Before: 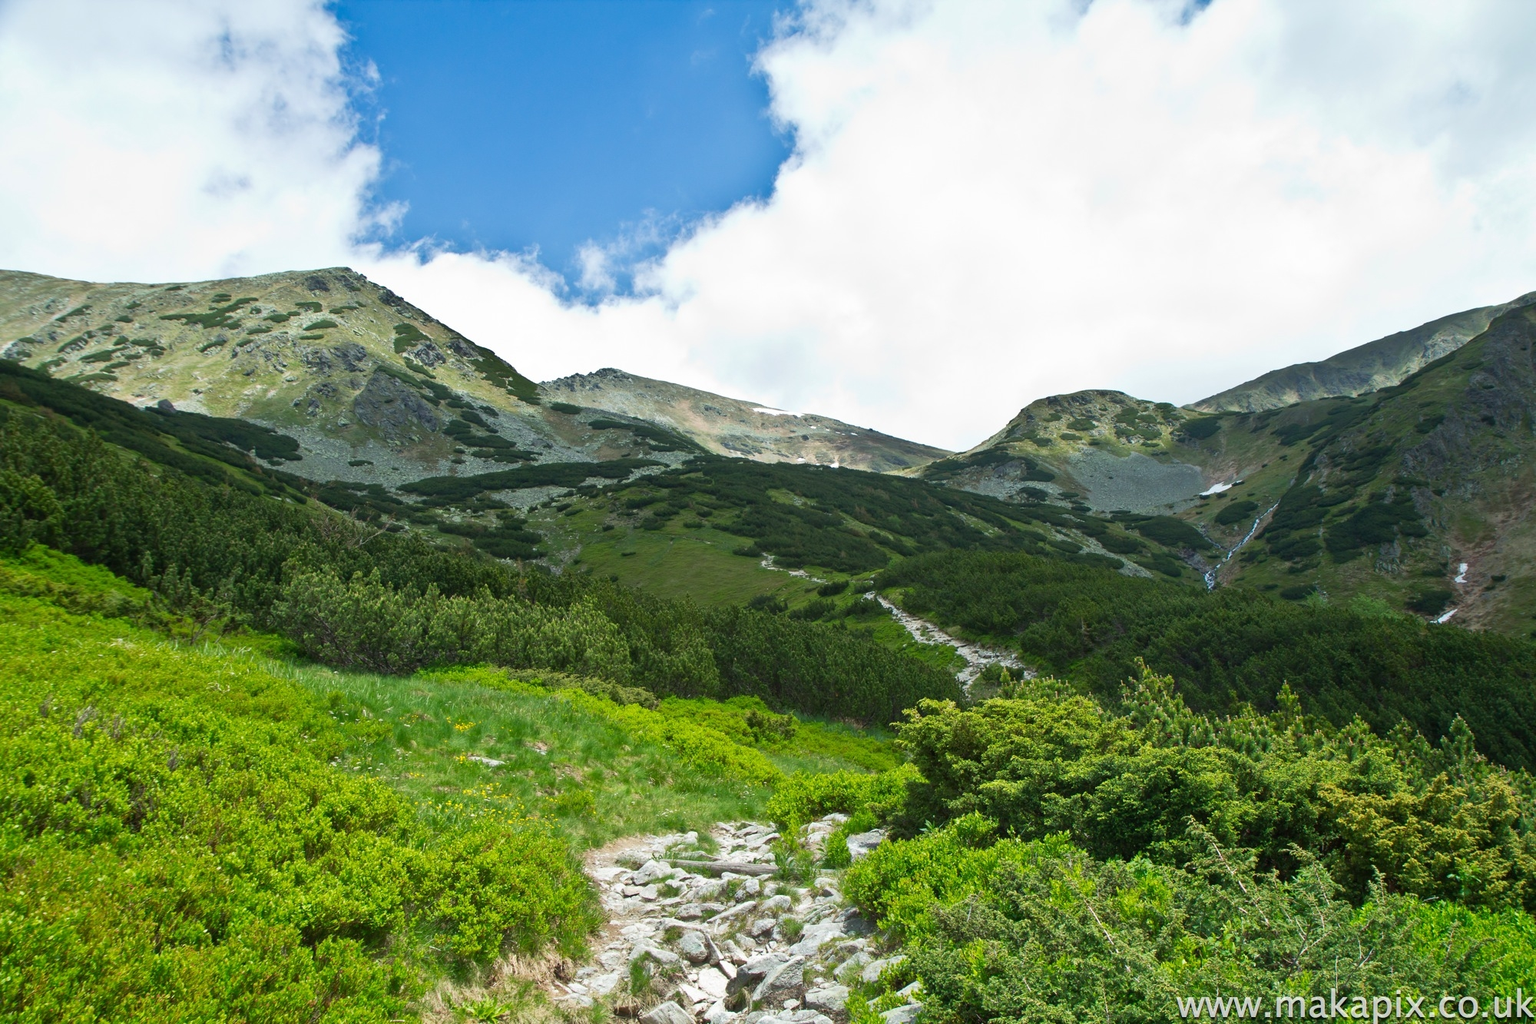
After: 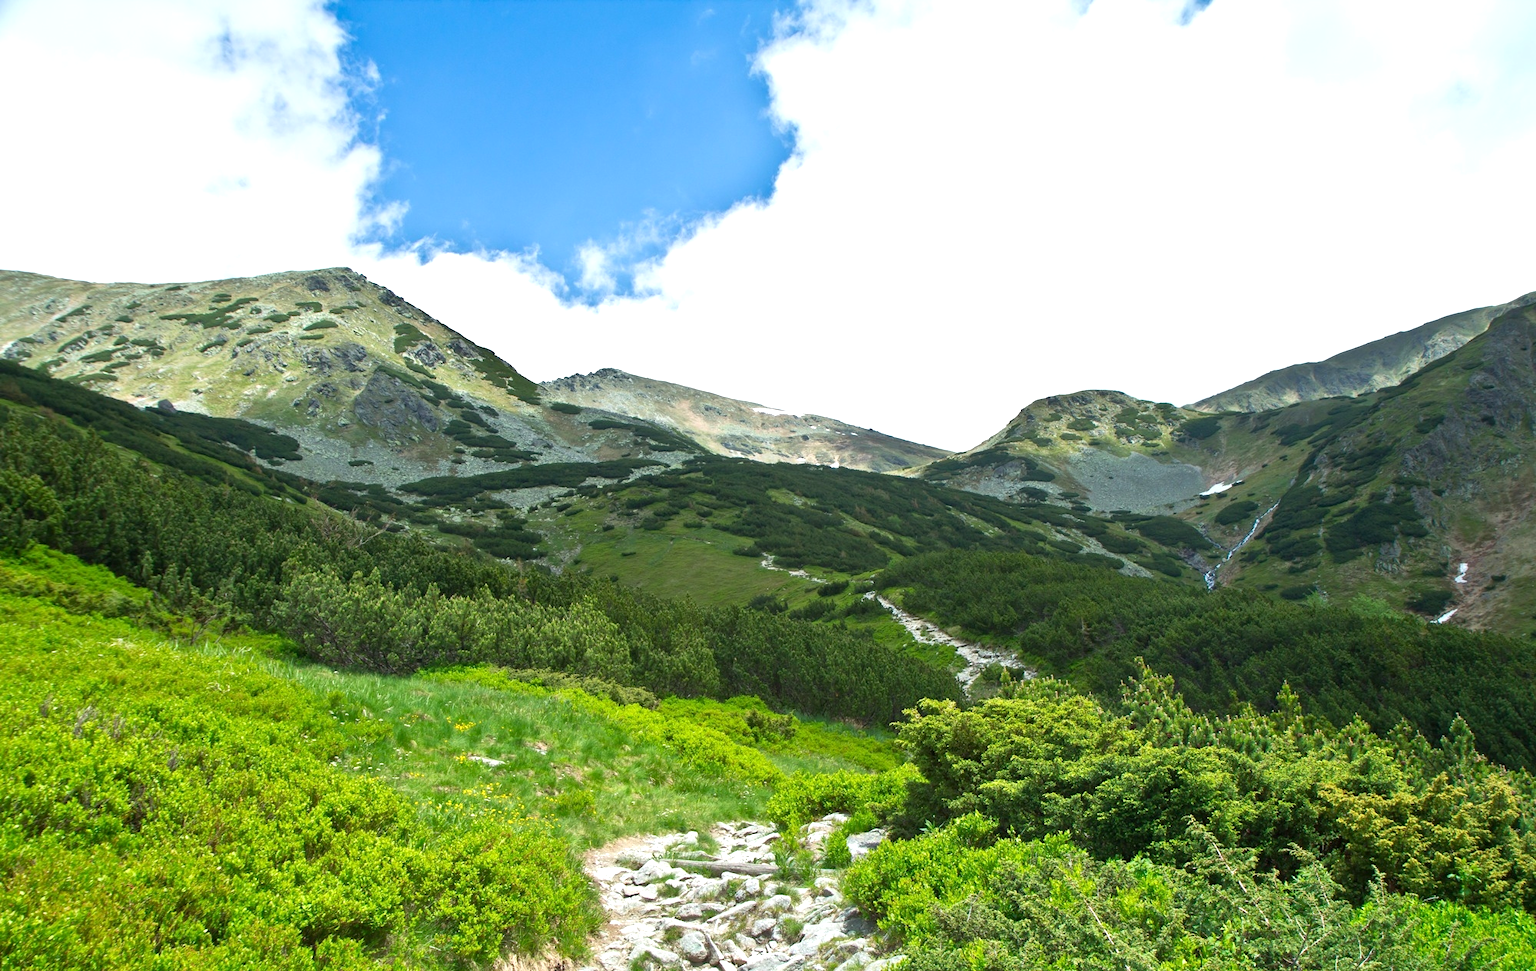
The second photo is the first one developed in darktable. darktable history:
exposure: black level correction 0.001, exposure 0.5 EV, compensate exposure bias true, compensate highlight preservation false
crop and rotate: top 0%, bottom 5.097%
